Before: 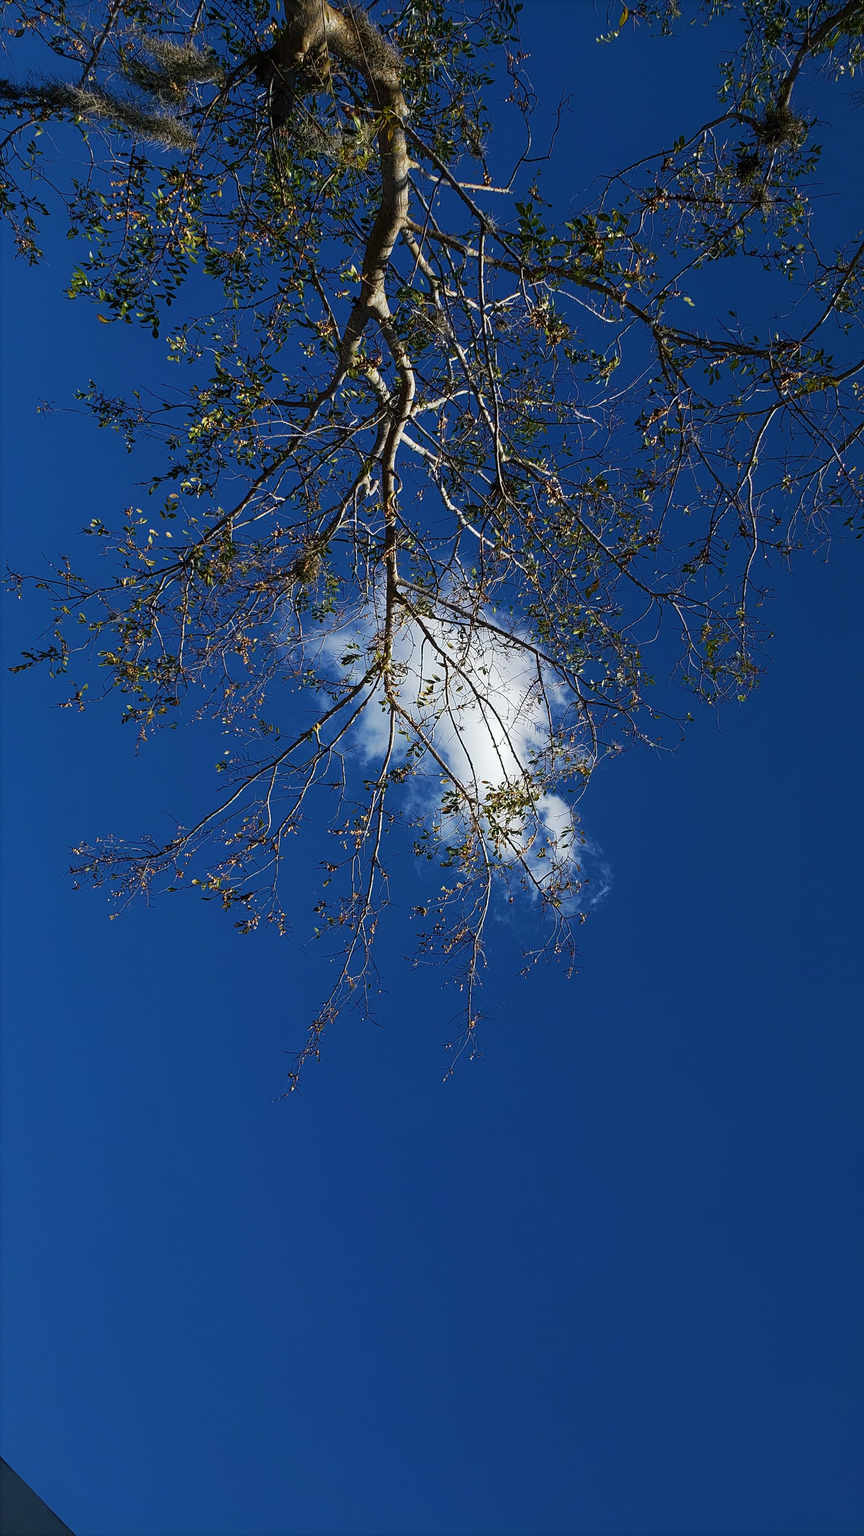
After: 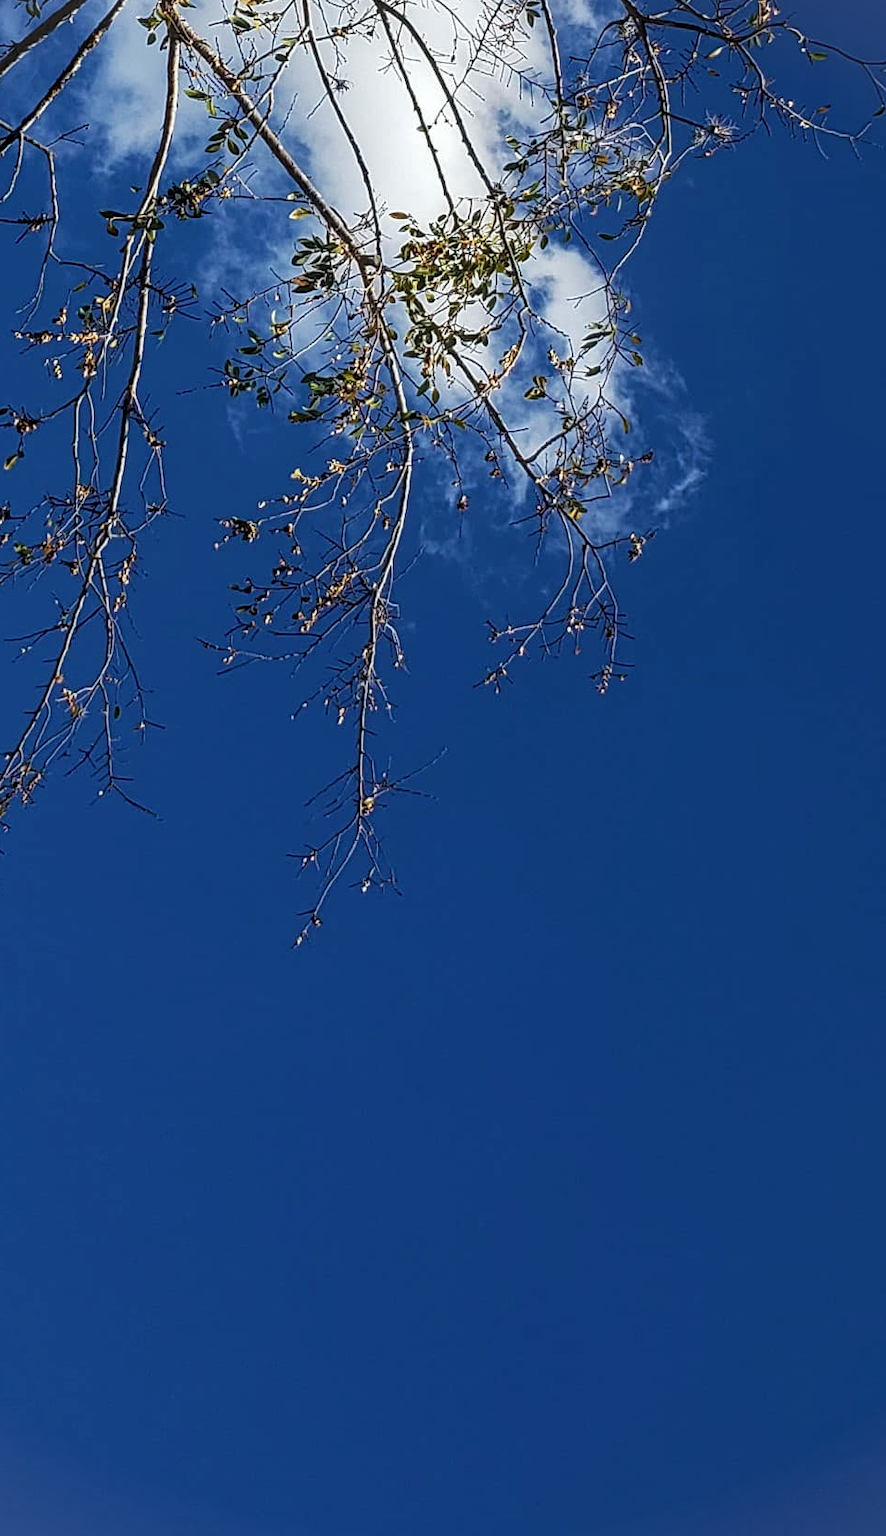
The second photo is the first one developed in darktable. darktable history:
local contrast: detail 130%
crop: left 37.221%, top 45.169%, right 20.63%, bottom 13.777%
vignetting: fall-off start 100%, brightness 0.05, saturation 0
